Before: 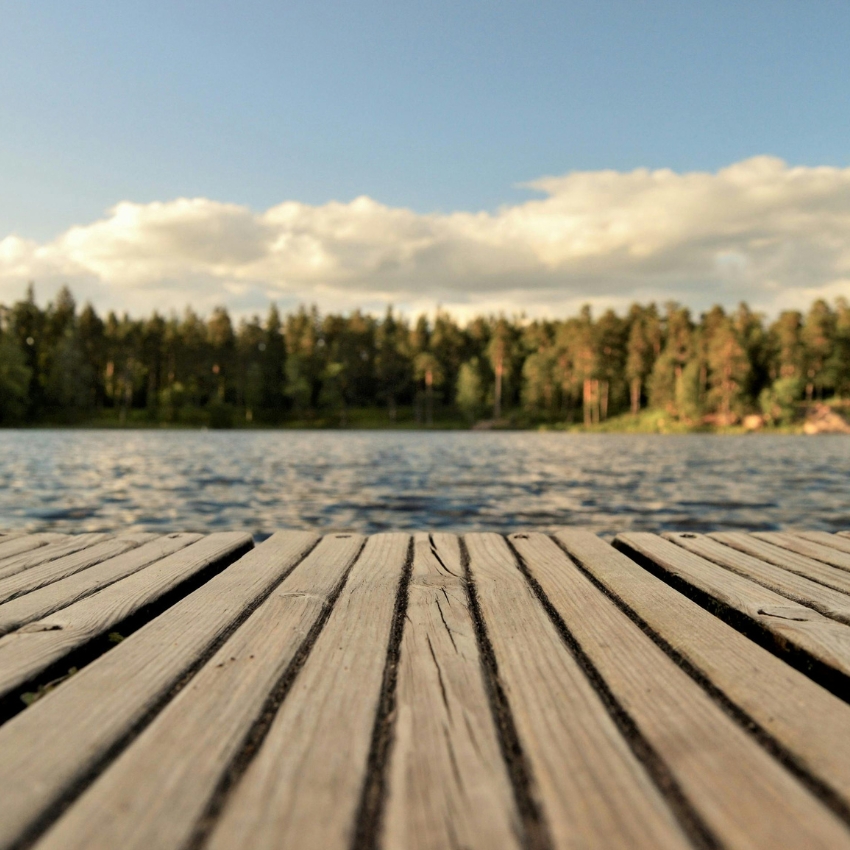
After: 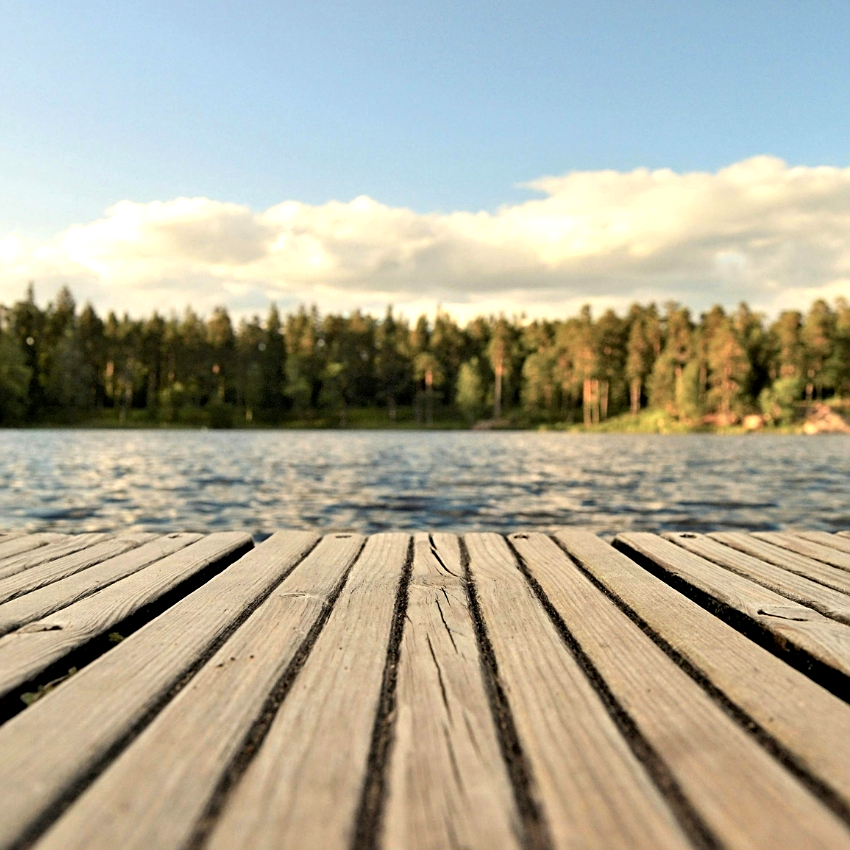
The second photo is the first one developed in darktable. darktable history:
exposure: black level correction 0.001, exposure 0.498 EV, compensate exposure bias true, compensate highlight preservation false
sharpen: on, module defaults
